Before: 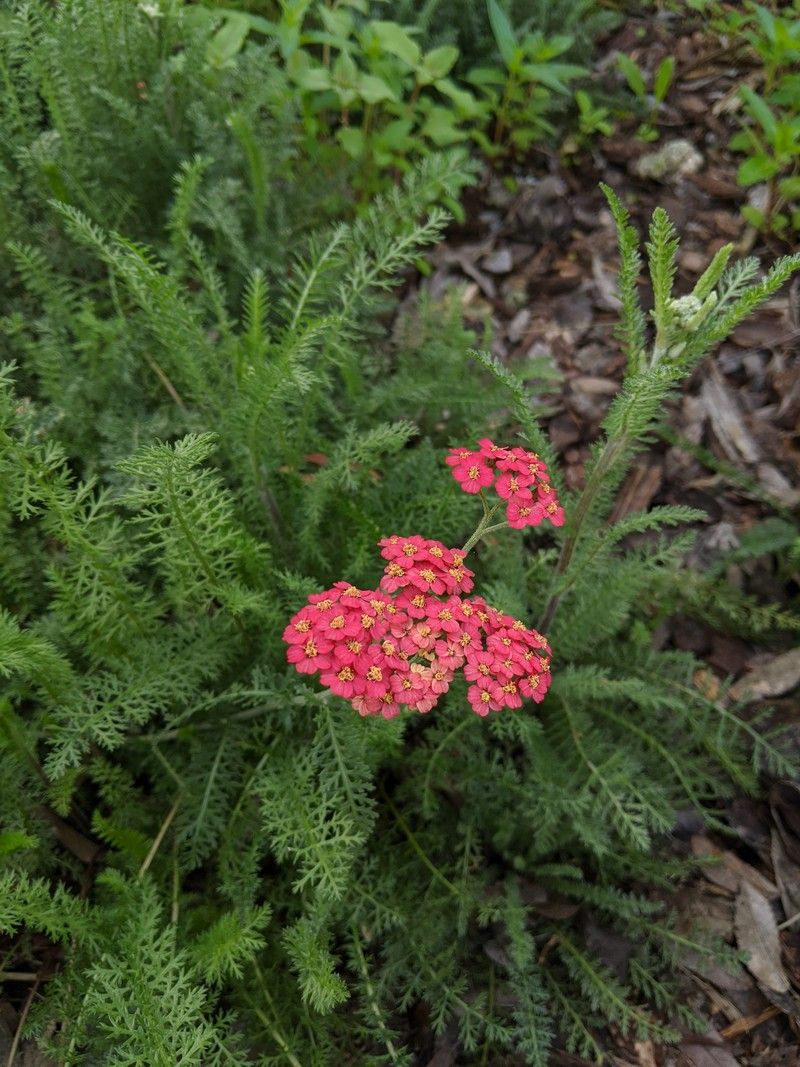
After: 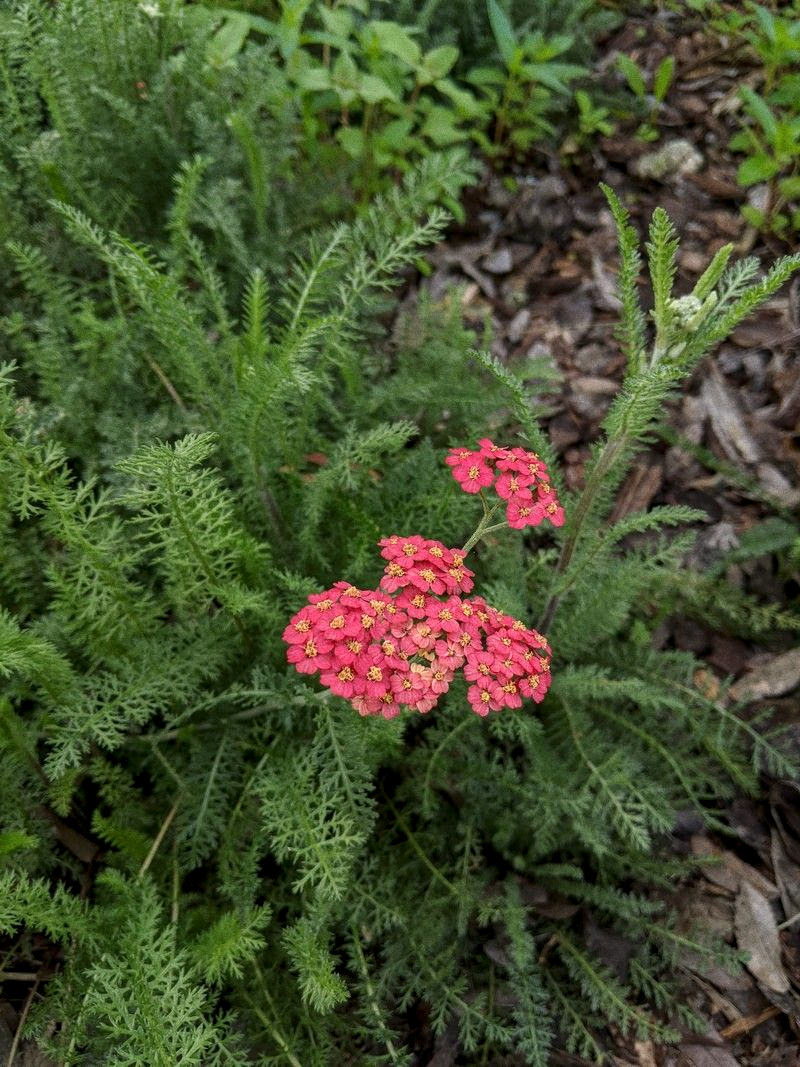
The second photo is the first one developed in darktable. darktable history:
grain: on, module defaults
local contrast: on, module defaults
